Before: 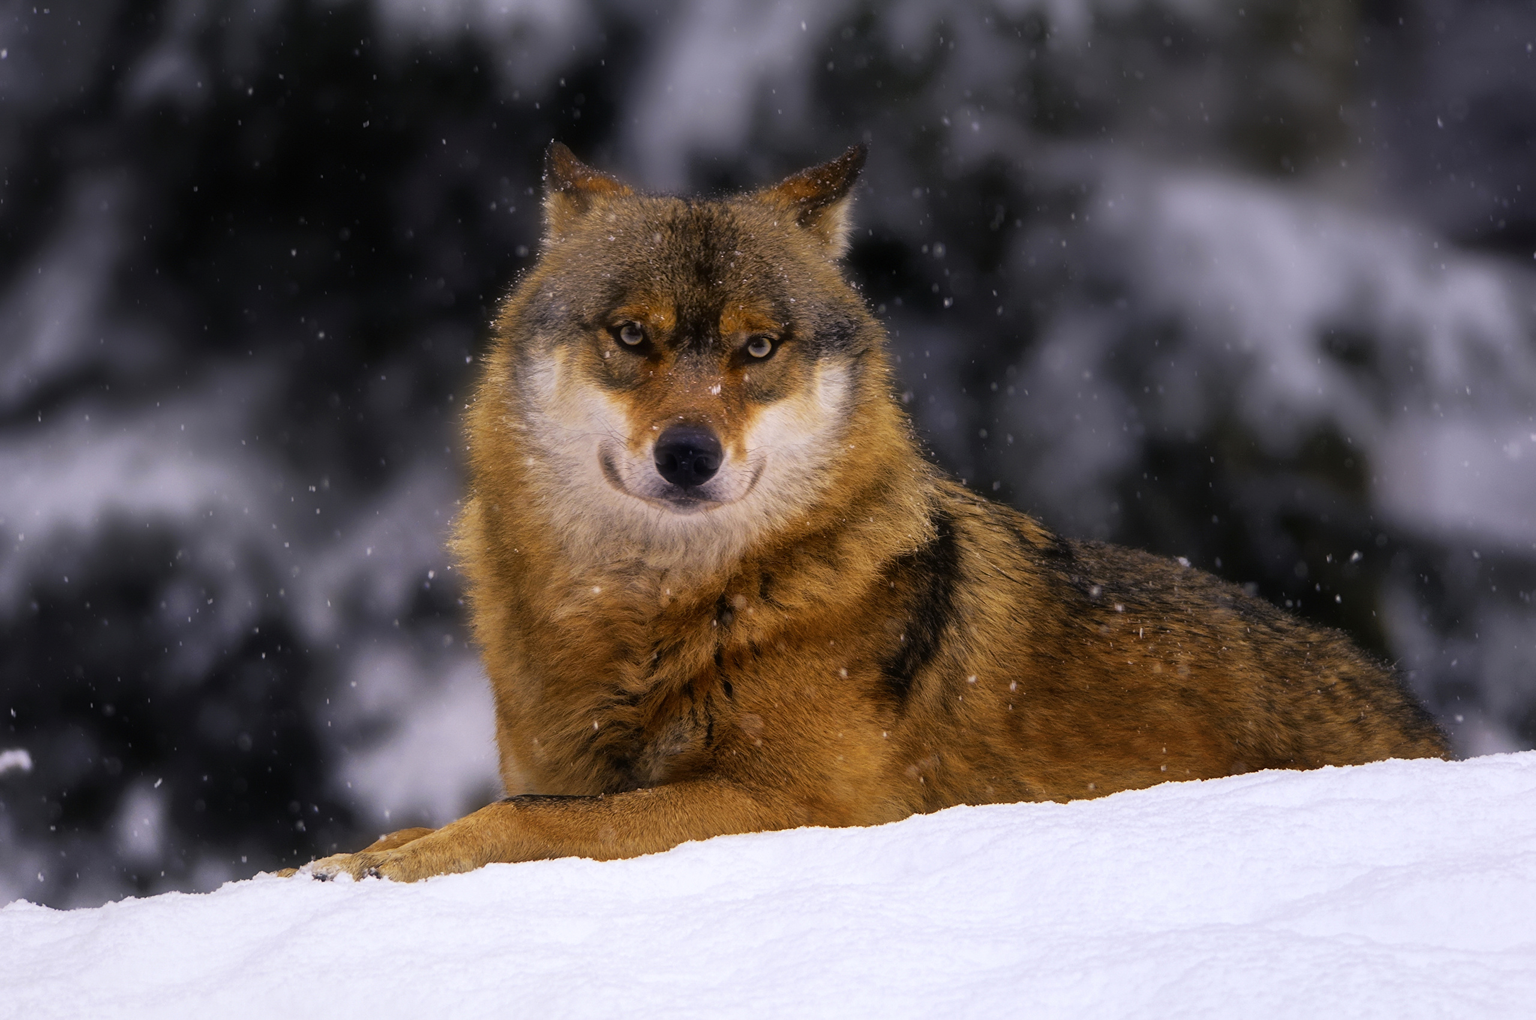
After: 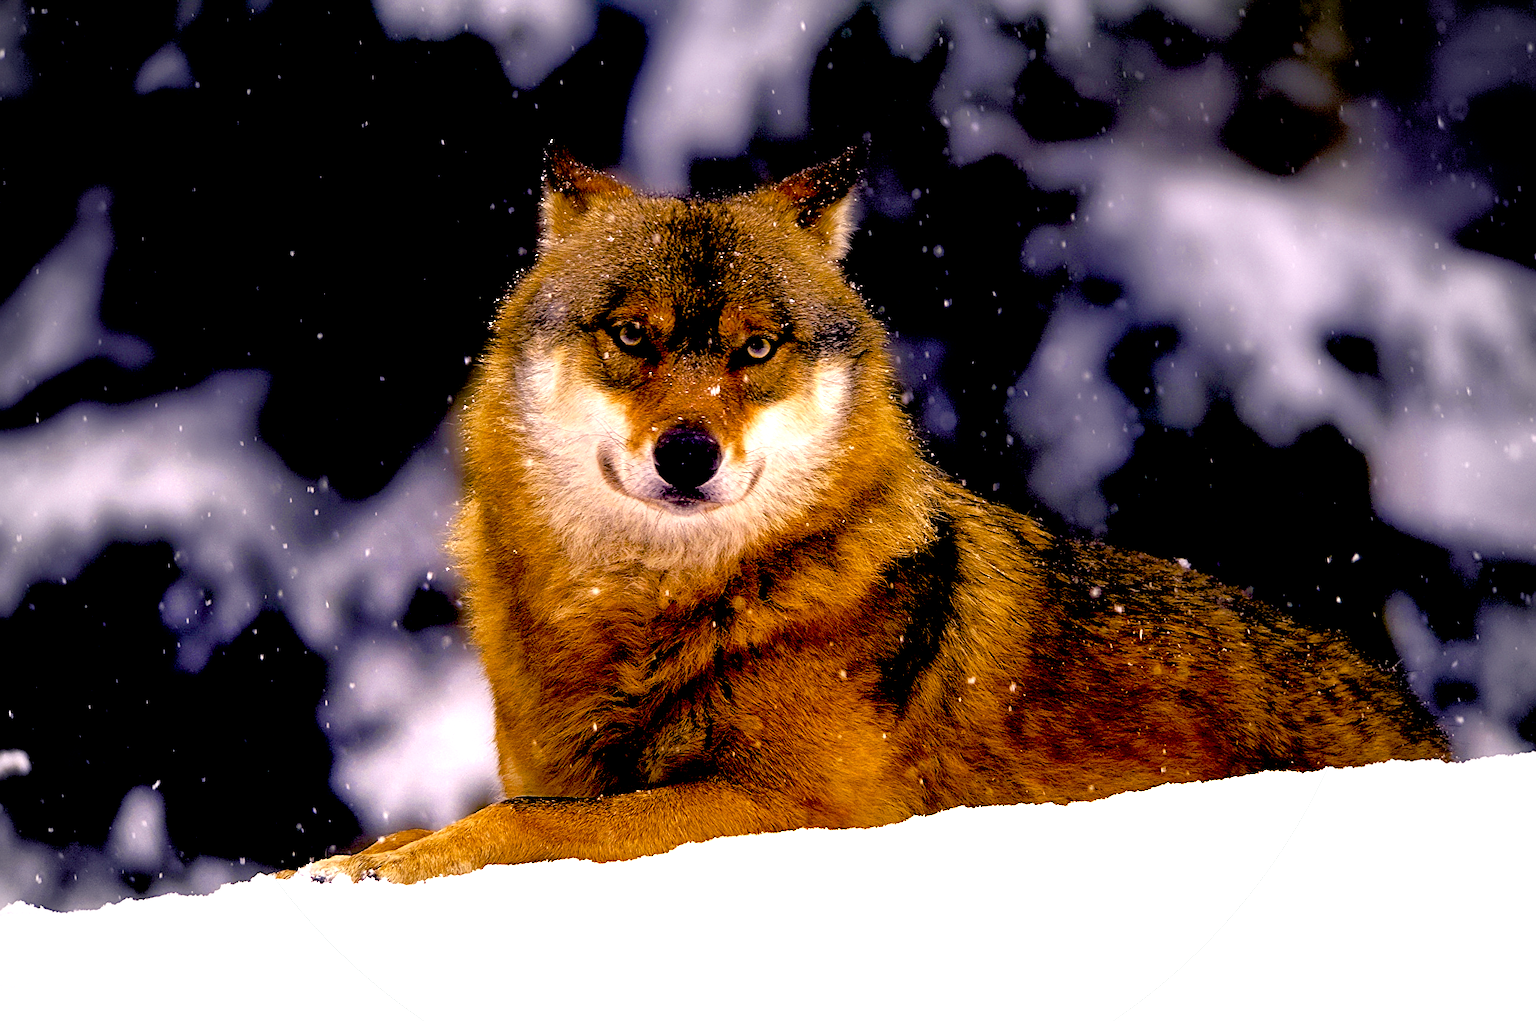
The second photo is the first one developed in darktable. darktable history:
exposure: black level correction 0.034, exposure 0.909 EV, compensate highlight preservation false
crop and rotate: left 0.188%, bottom 0.007%
color balance rgb: highlights gain › chroma 3.022%, highlights gain › hue 60.03°, perceptual saturation grading › global saturation 20%, perceptual saturation grading › highlights -25.466%, perceptual saturation grading › shadows 49.405%, perceptual brilliance grading › global brilliance 9.743%, perceptual brilliance grading › shadows 14.526%
local contrast: mode bilateral grid, contrast 20, coarseness 50, detail 119%, midtone range 0.2
sharpen: on, module defaults
color zones: curves: ch0 [(0, 0.425) (0.143, 0.422) (0.286, 0.42) (0.429, 0.419) (0.571, 0.419) (0.714, 0.42) (0.857, 0.422) (1, 0.425)]
vignetting: unbound false
